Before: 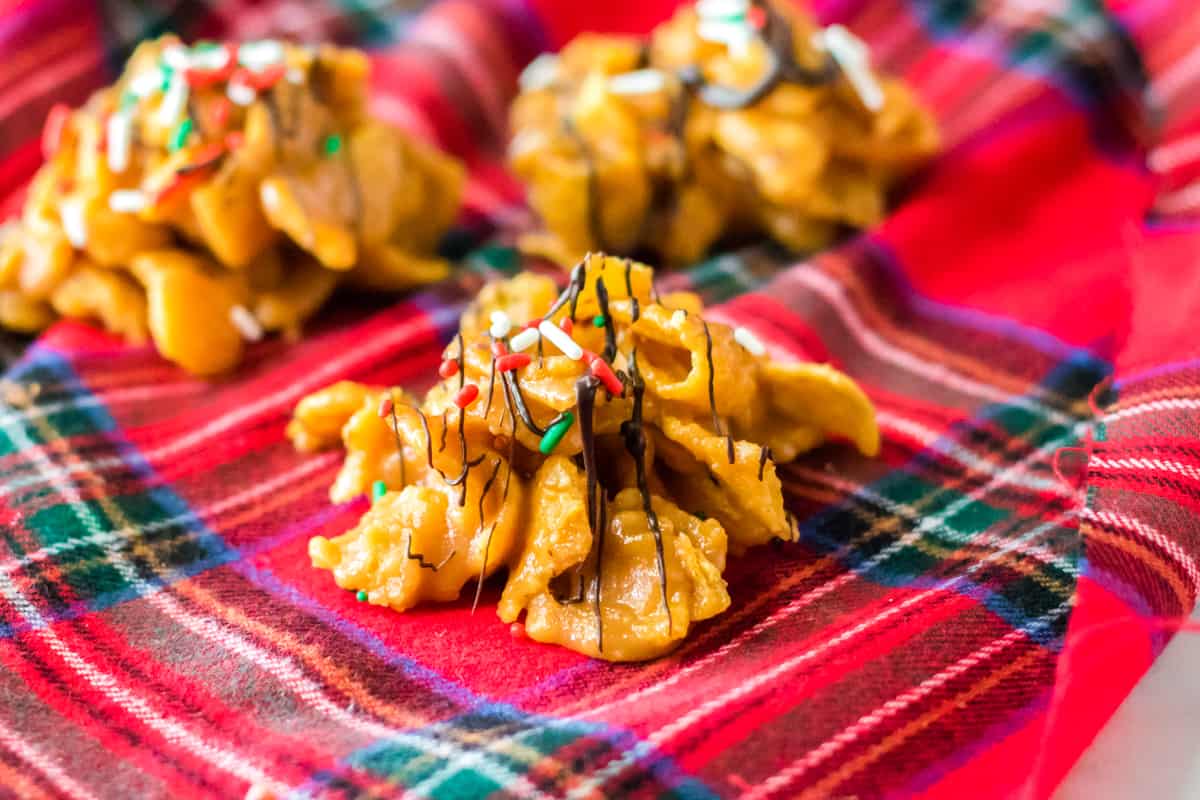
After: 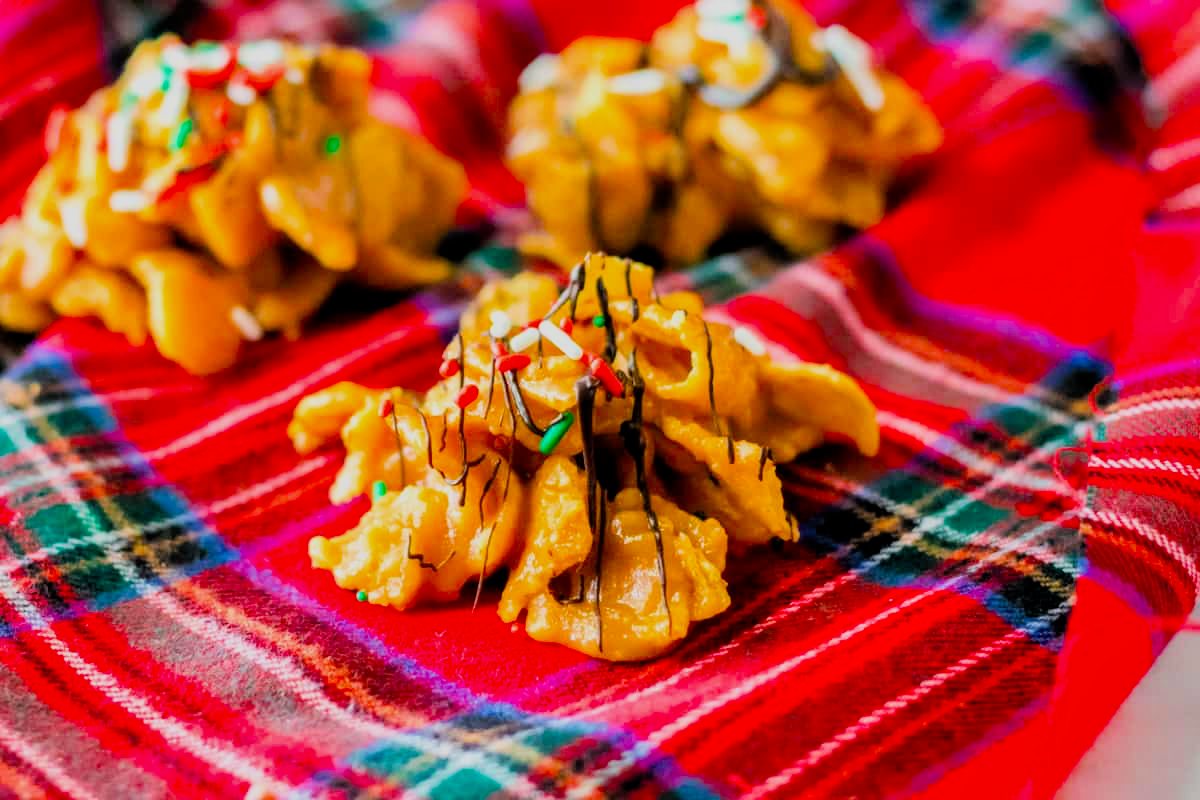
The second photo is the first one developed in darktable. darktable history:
filmic rgb: black relative exposure -7.6 EV, white relative exposure 4.64 EV, threshold 3 EV, target black luminance 0%, hardness 3.55, latitude 50.51%, contrast 1.033, highlights saturation mix 10%, shadows ↔ highlights balance -0.198%, color science v4 (2020), enable highlight reconstruction true
shadows and highlights: highlights color adjustment 0%, soften with gaussian
